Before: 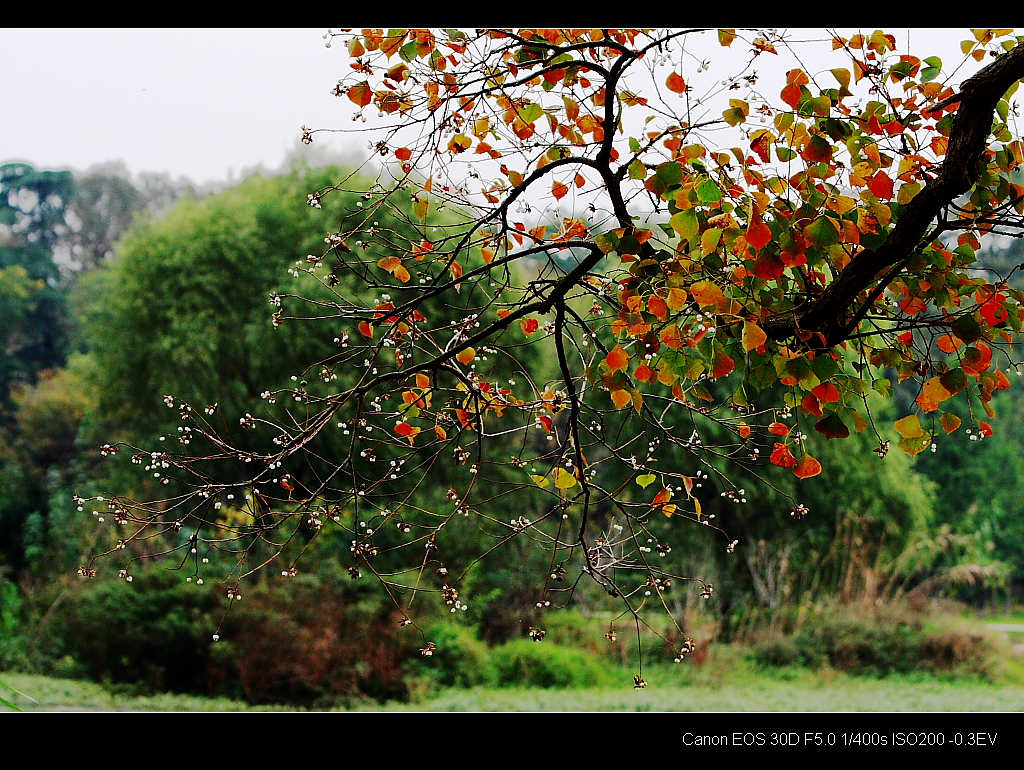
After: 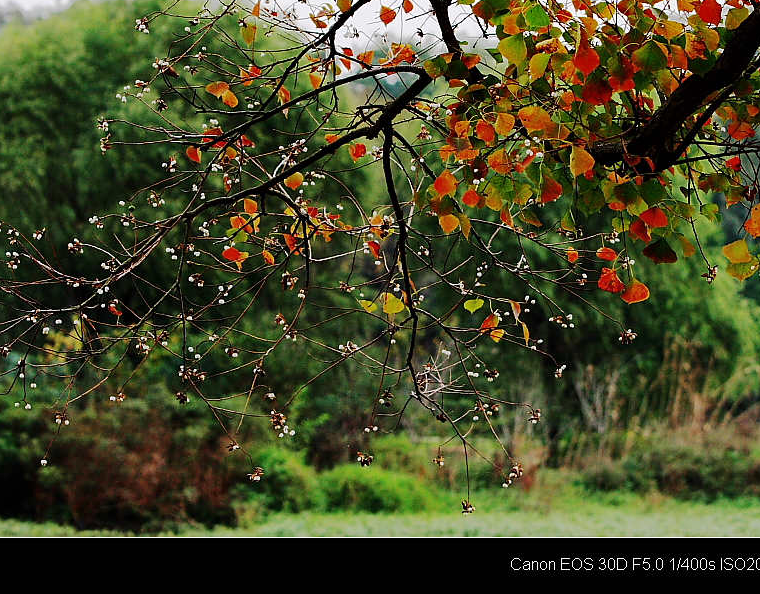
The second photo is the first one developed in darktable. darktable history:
crop: left 16.822%, top 22.851%, right 8.881%
shadows and highlights: shadows 20.97, highlights -36.18, soften with gaussian
